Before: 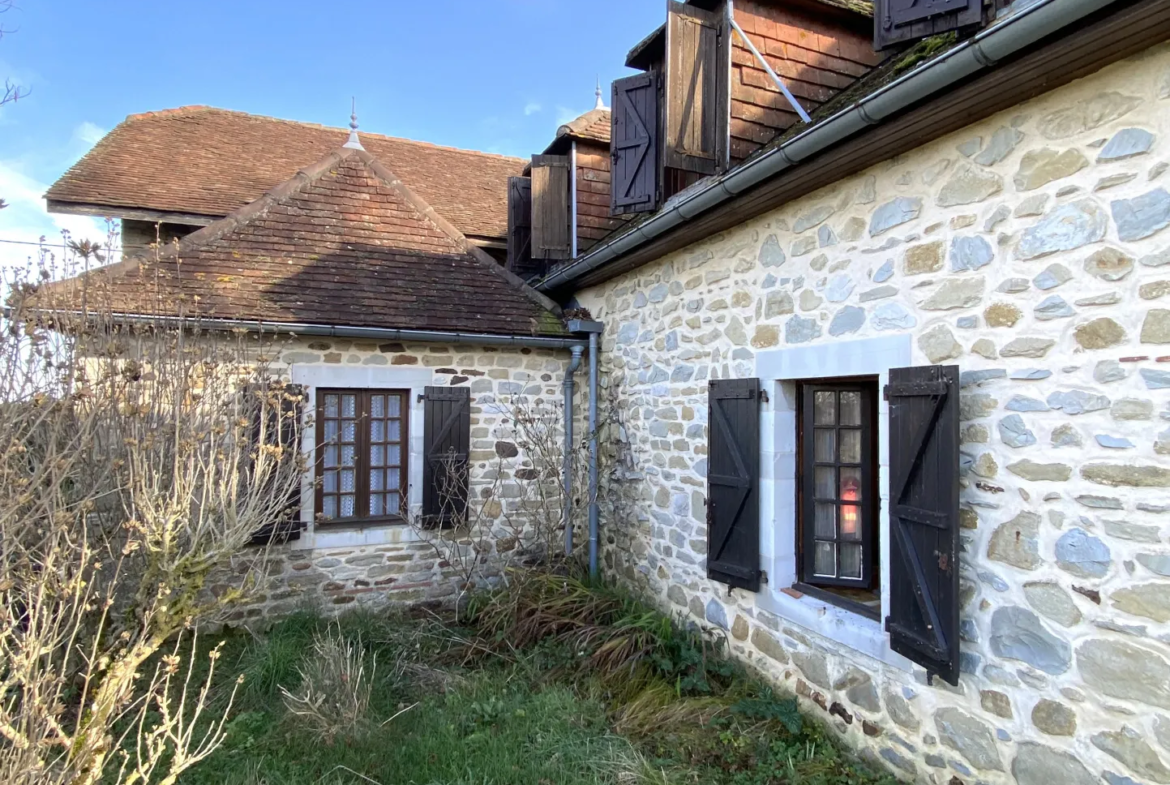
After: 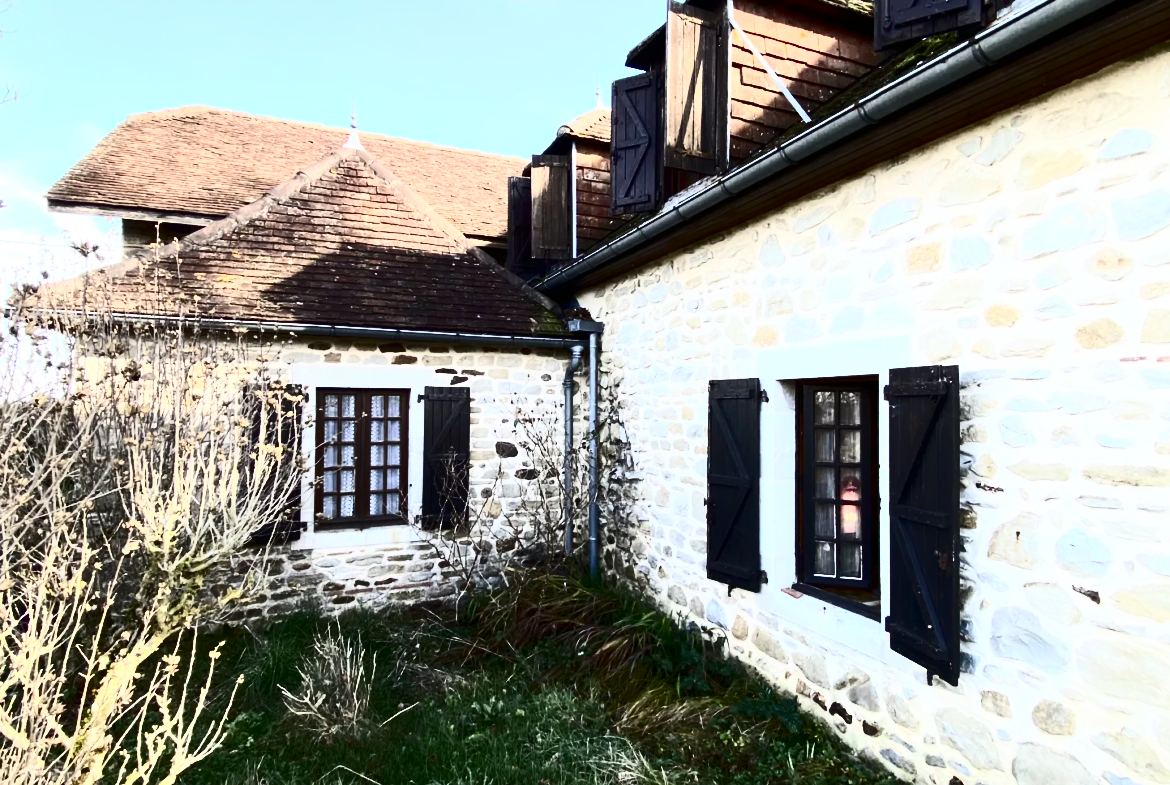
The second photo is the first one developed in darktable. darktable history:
contrast brightness saturation: contrast 0.917, brightness 0.193
